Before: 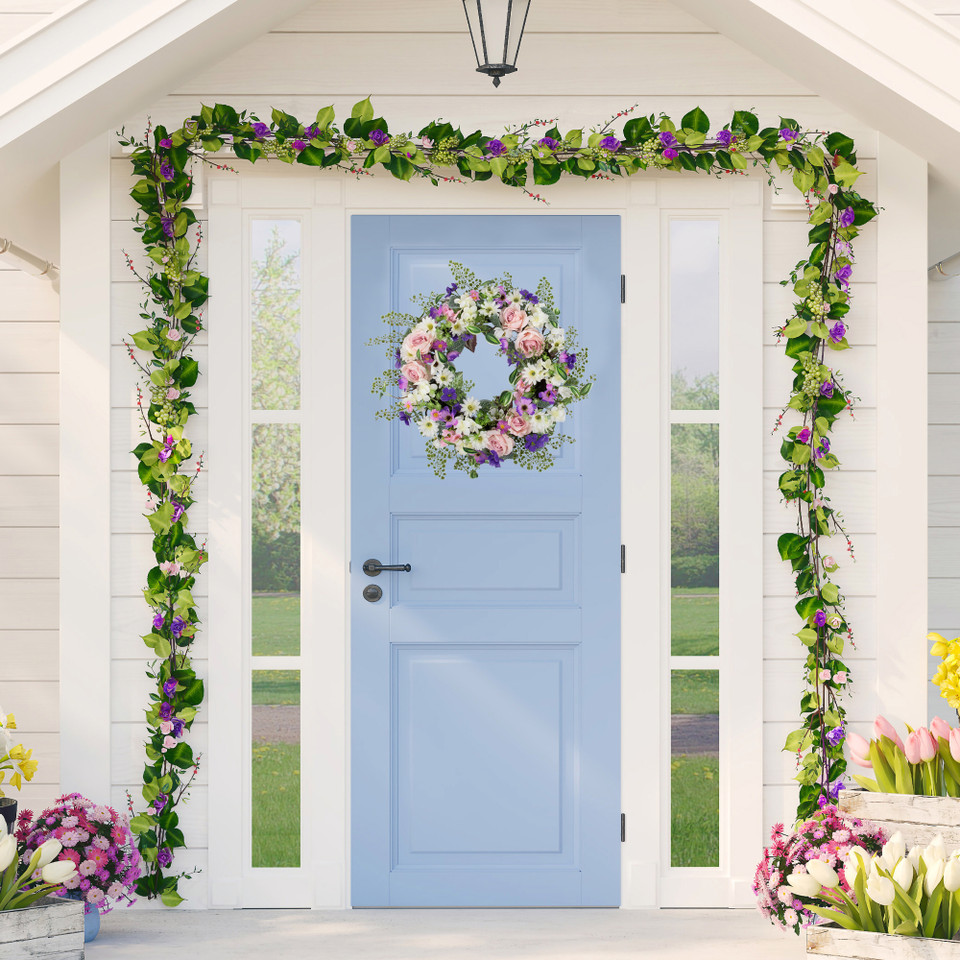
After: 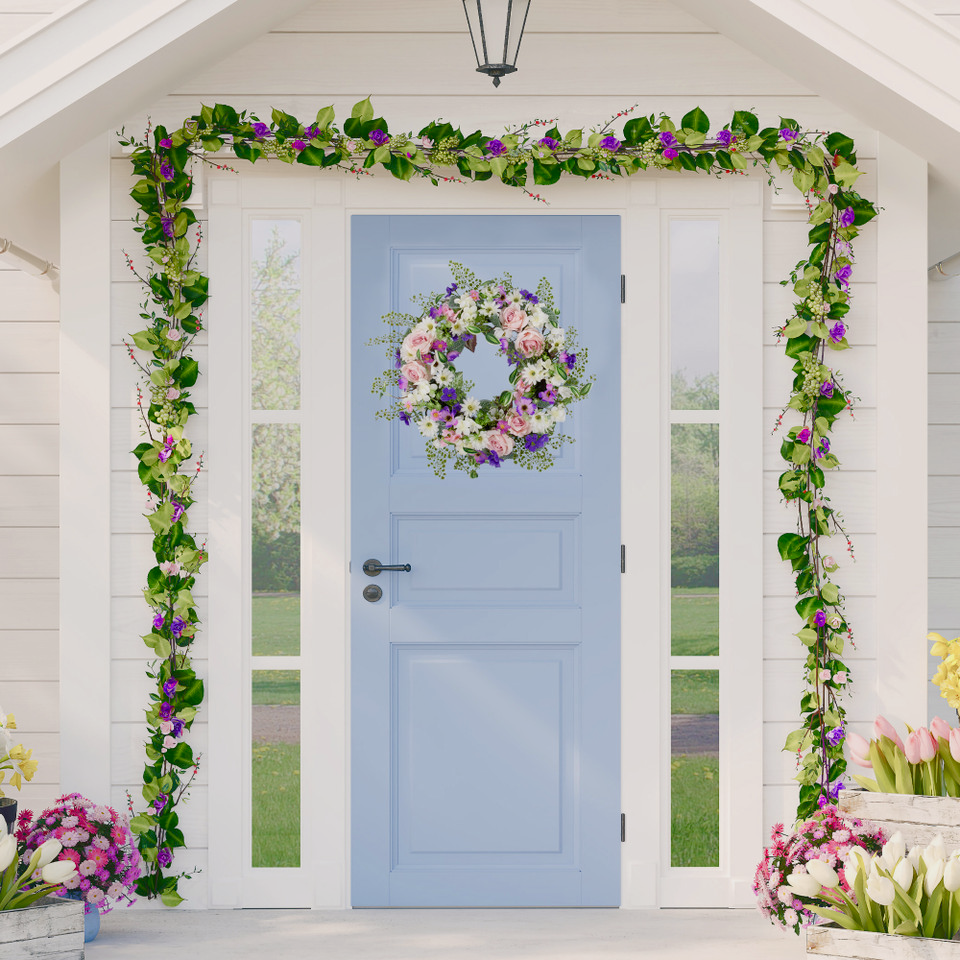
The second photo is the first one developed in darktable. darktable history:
rotate and perspective: automatic cropping off
color balance rgb: shadows lift › chroma 1%, shadows lift › hue 113°, highlights gain › chroma 0.2%, highlights gain › hue 333°, perceptual saturation grading › global saturation 20%, perceptual saturation grading › highlights -50%, perceptual saturation grading › shadows 25%, contrast -10%
